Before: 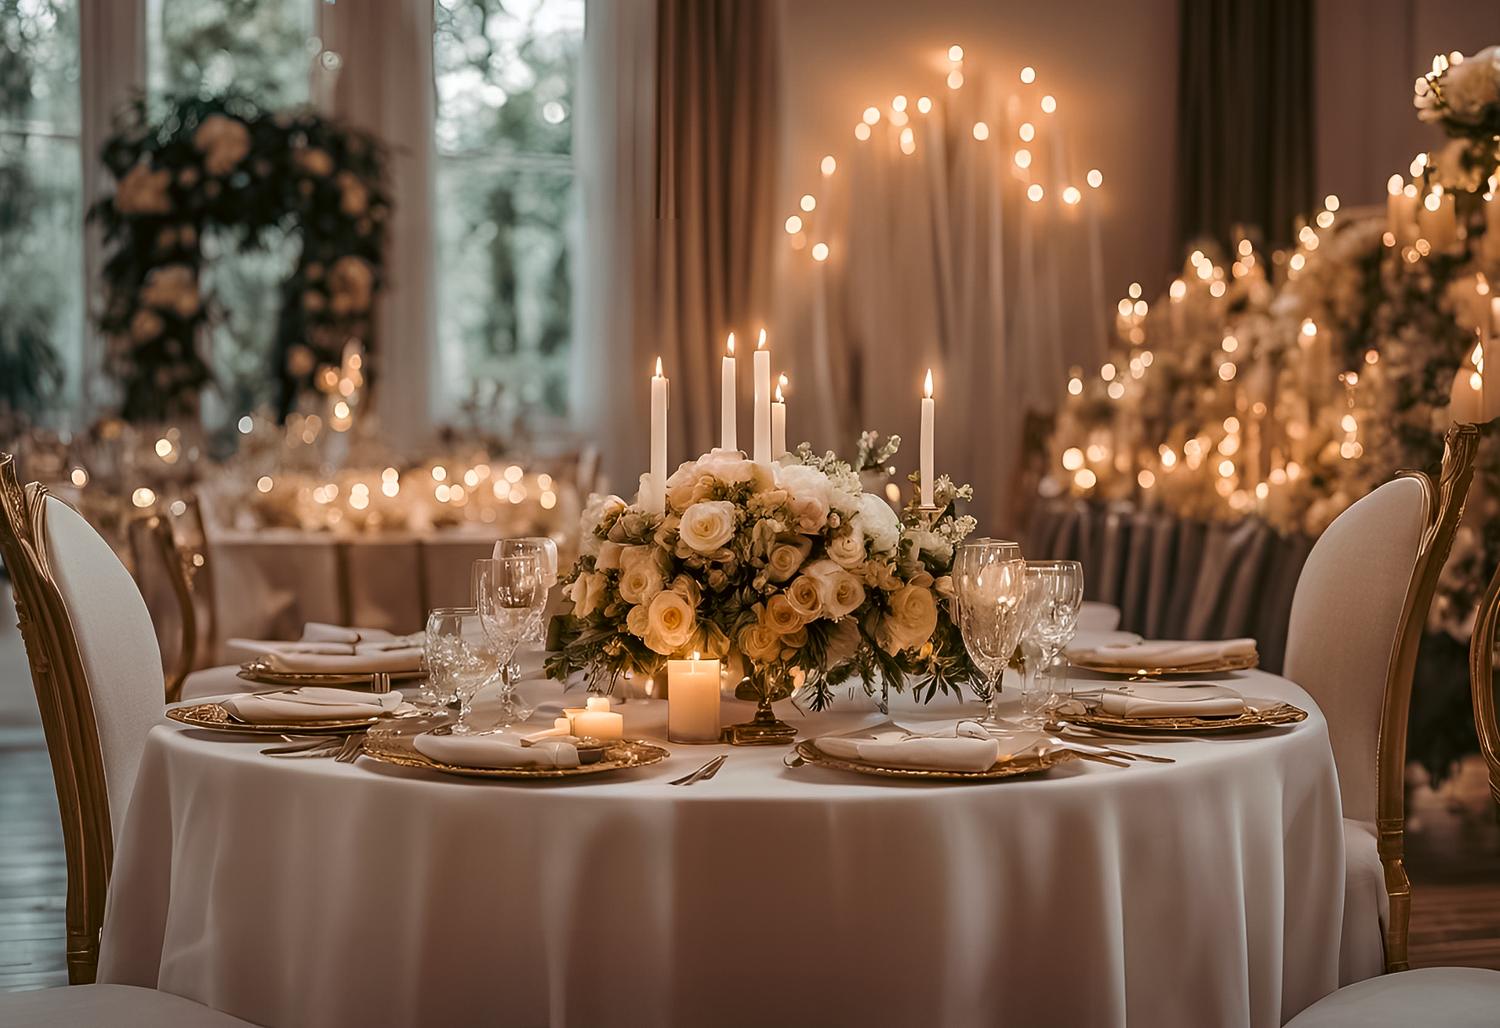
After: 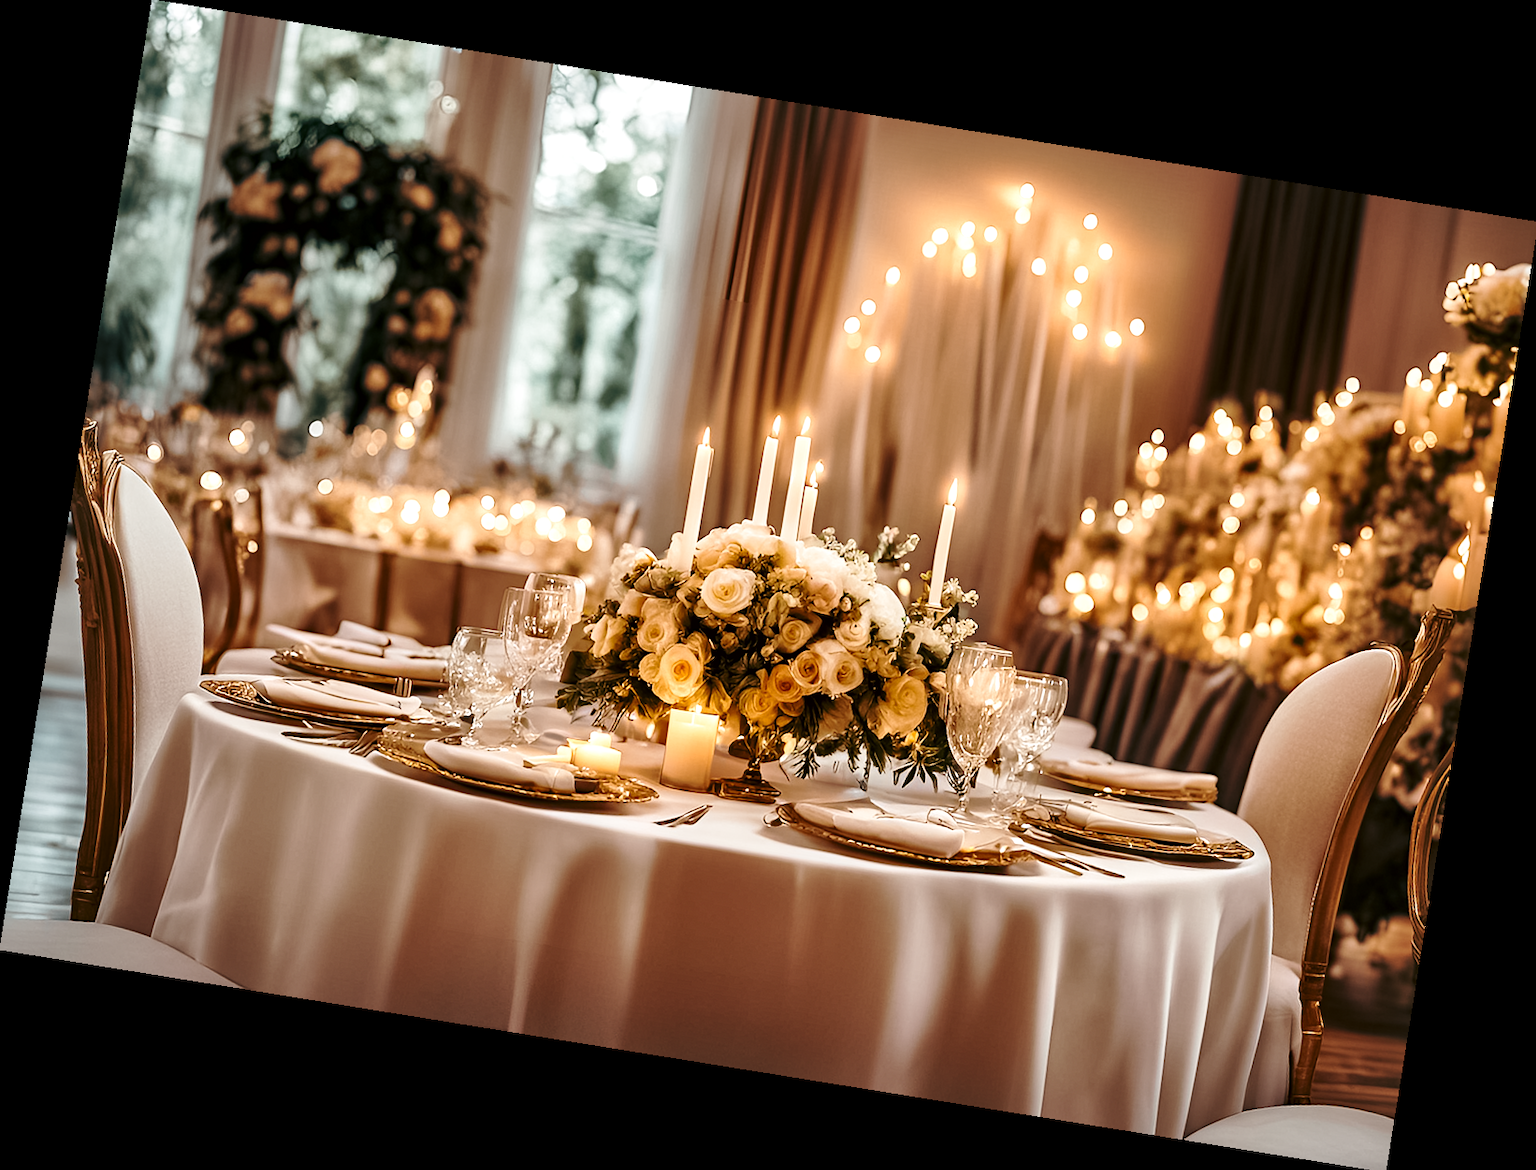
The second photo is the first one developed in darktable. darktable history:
rotate and perspective: rotation 9.12°, automatic cropping off
local contrast: mode bilateral grid, contrast 20, coarseness 50, detail 159%, midtone range 0.2
base curve: curves: ch0 [(0, 0) (0.028, 0.03) (0.121, 0.232) (0.46, 0.748) (0.859, 0.968) (1, 1)], preserve colors none
